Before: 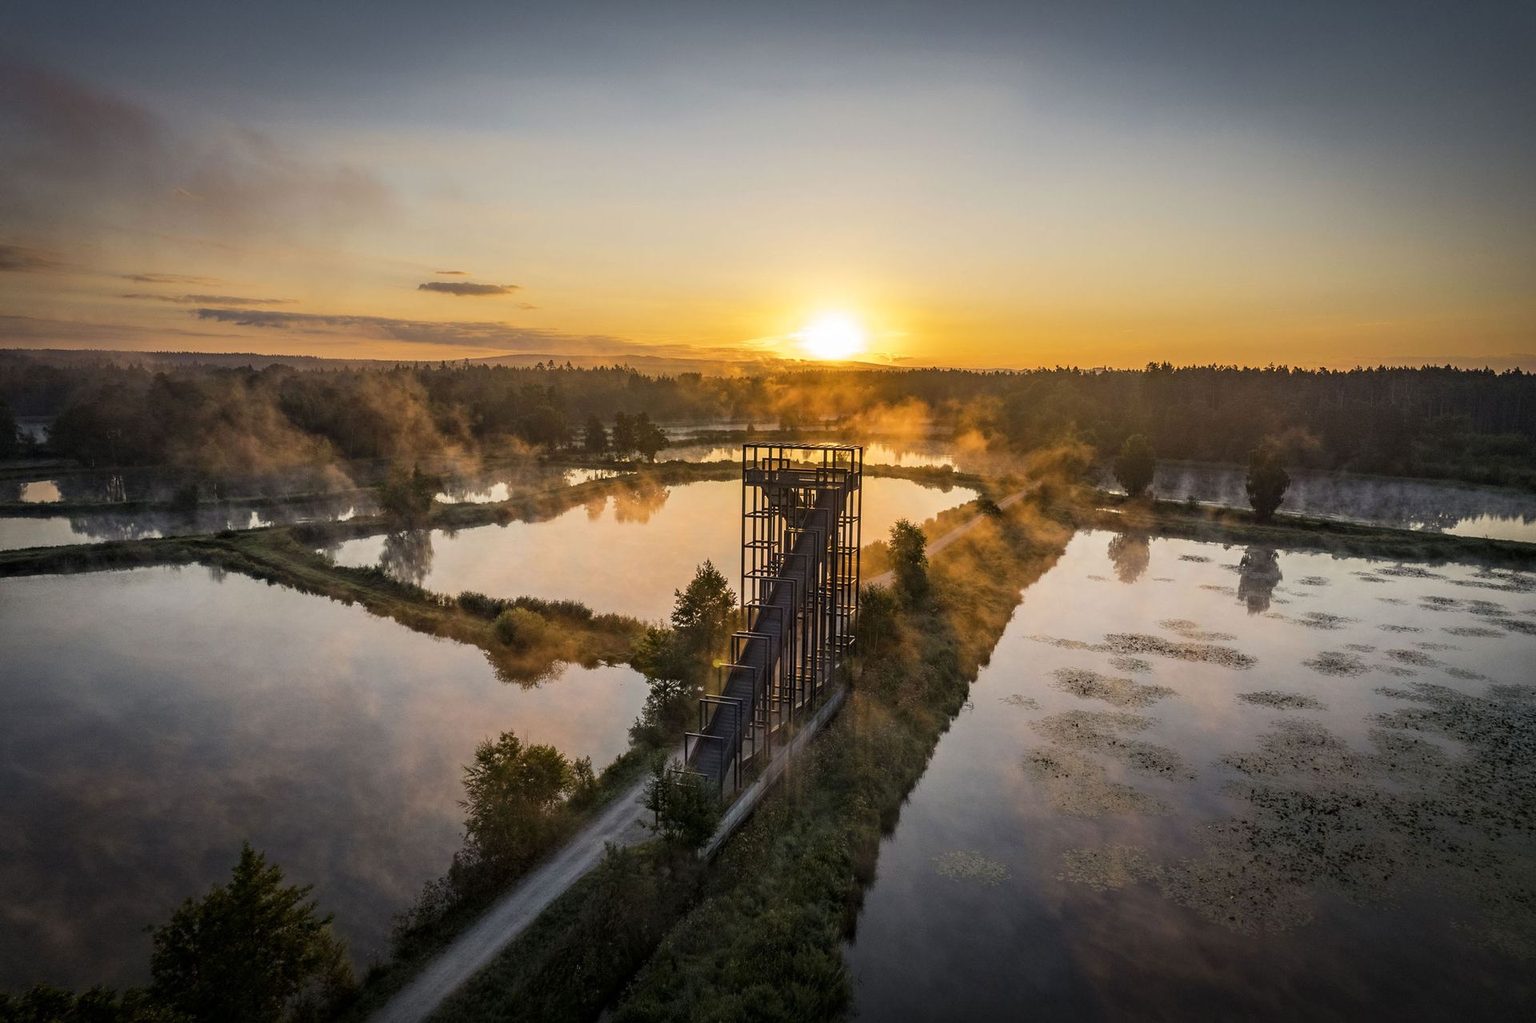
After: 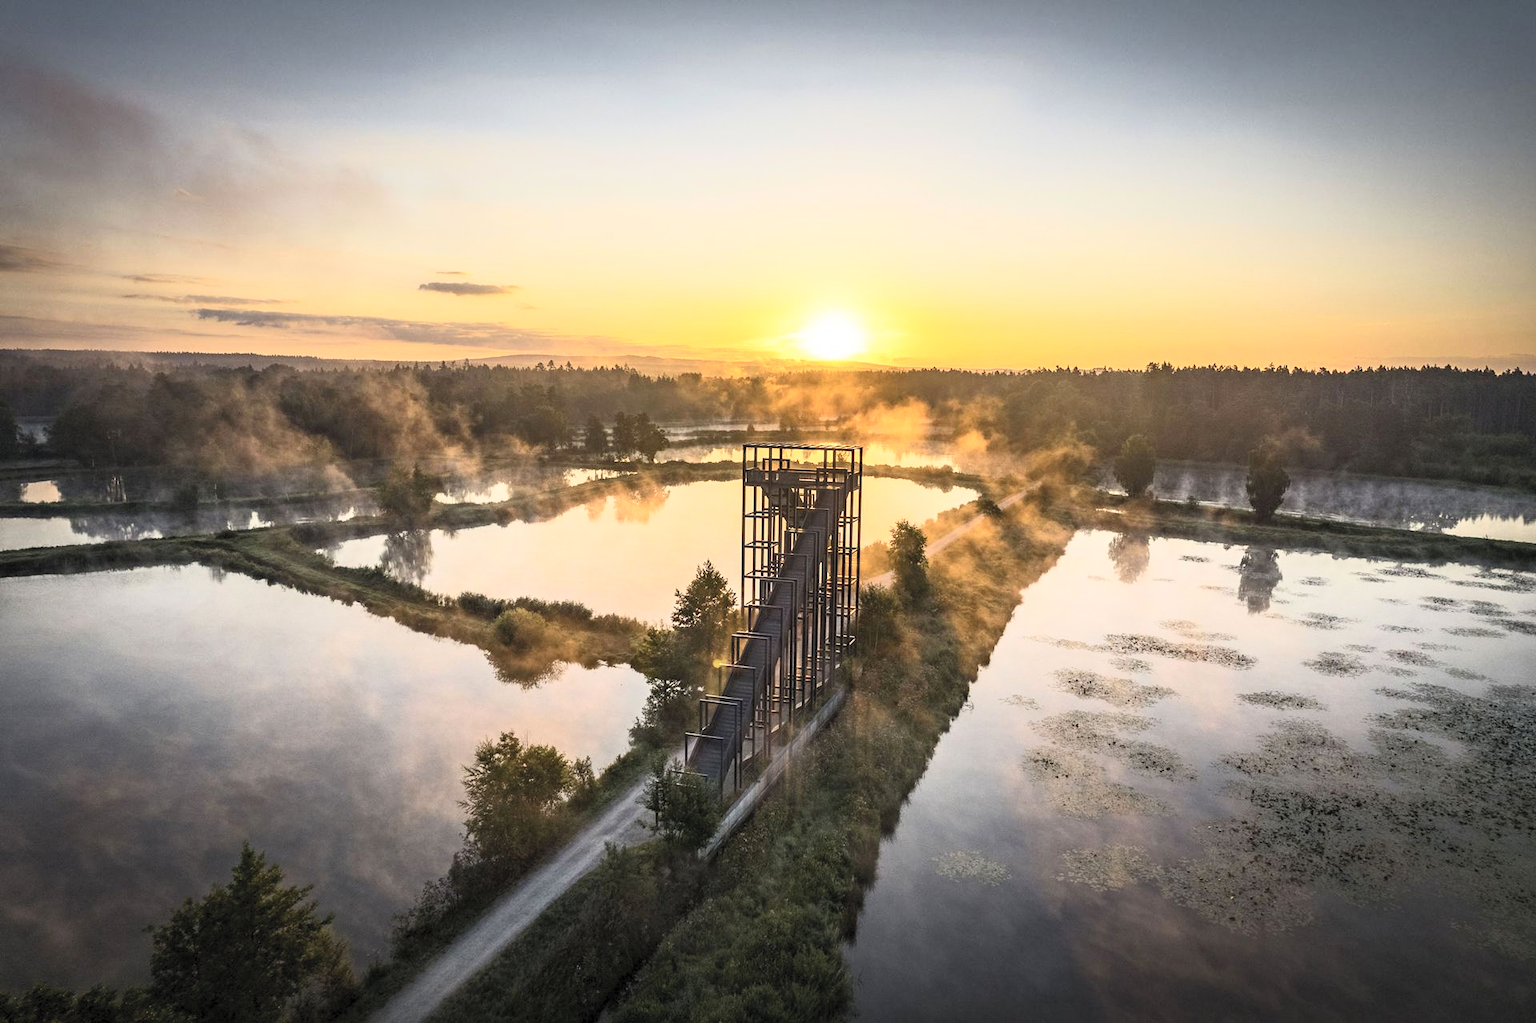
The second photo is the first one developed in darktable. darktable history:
contrast brightness saturation: contrast 0.373, brightness 0.526
